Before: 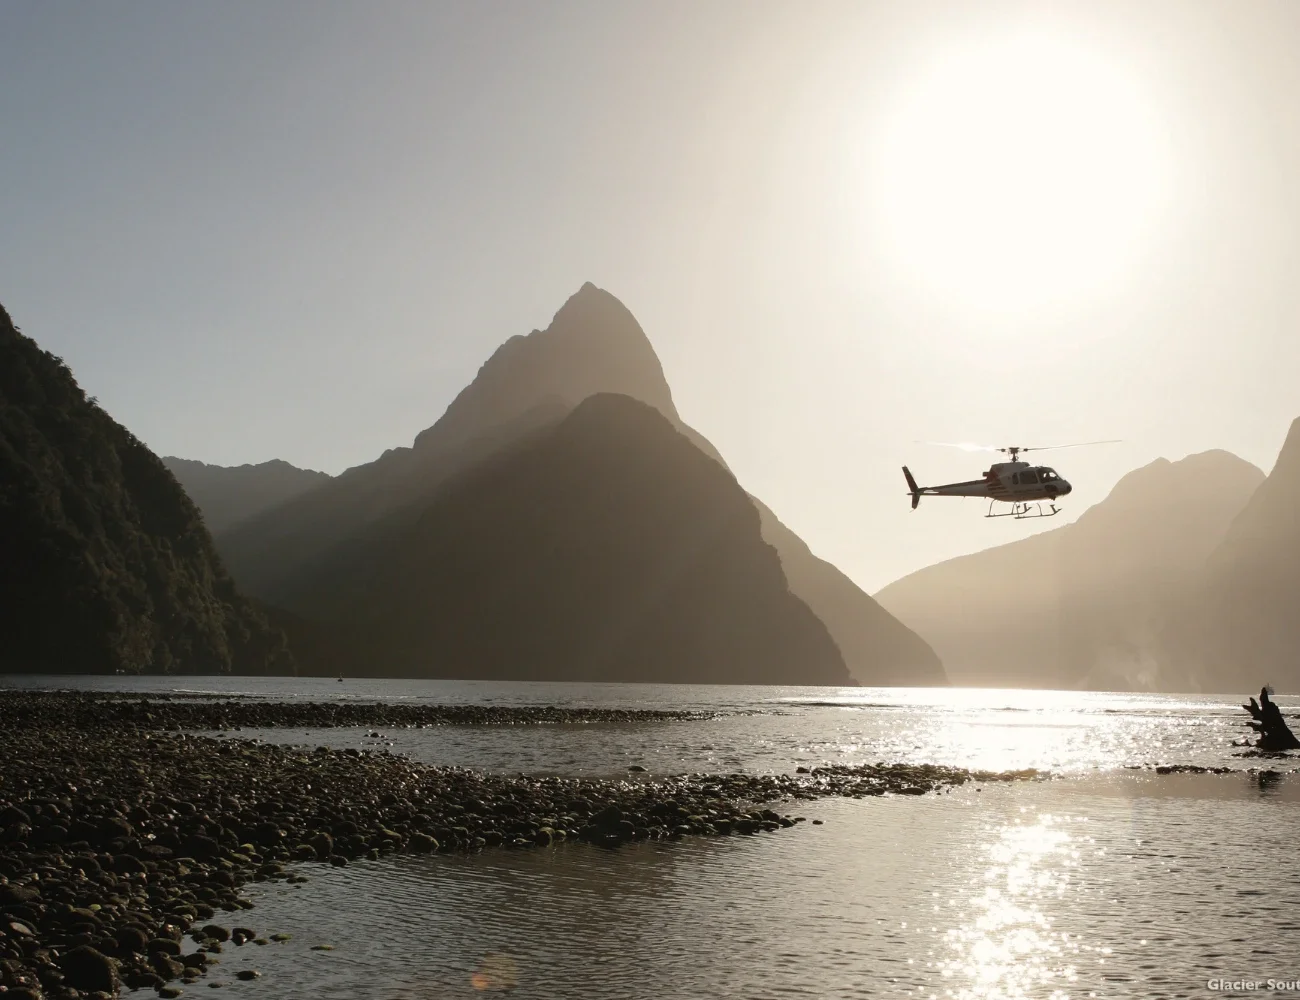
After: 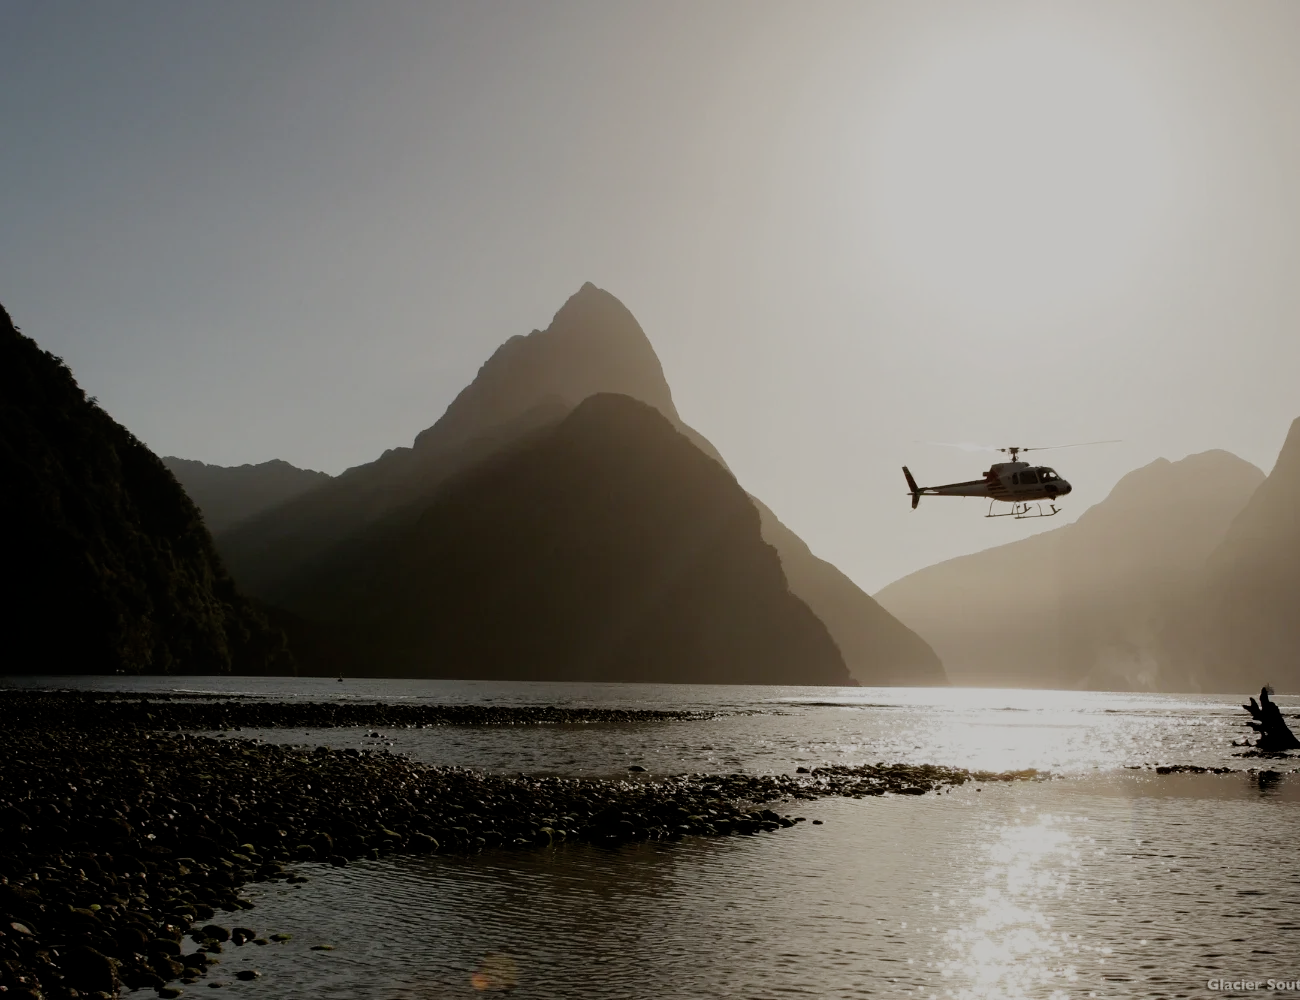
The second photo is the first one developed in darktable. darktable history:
filmic rgb: middle gray luminance 29%, black relative exposure -10.3 EV, white relative exposure 5.5 EV, threshold 6 EV, target black luminance 0%, hardness 3.95, latitude 2.04%, contrast 1.132, highlights saturation mix 5%, shadows ↔ highlights balance 15.11%, preserve chrominance no, color science v3 (2019), use custom middle-gray values true, iterations of high-quality reconstruction 0, enable highlight reconstruction true
tone equalizer: on, module defaults
